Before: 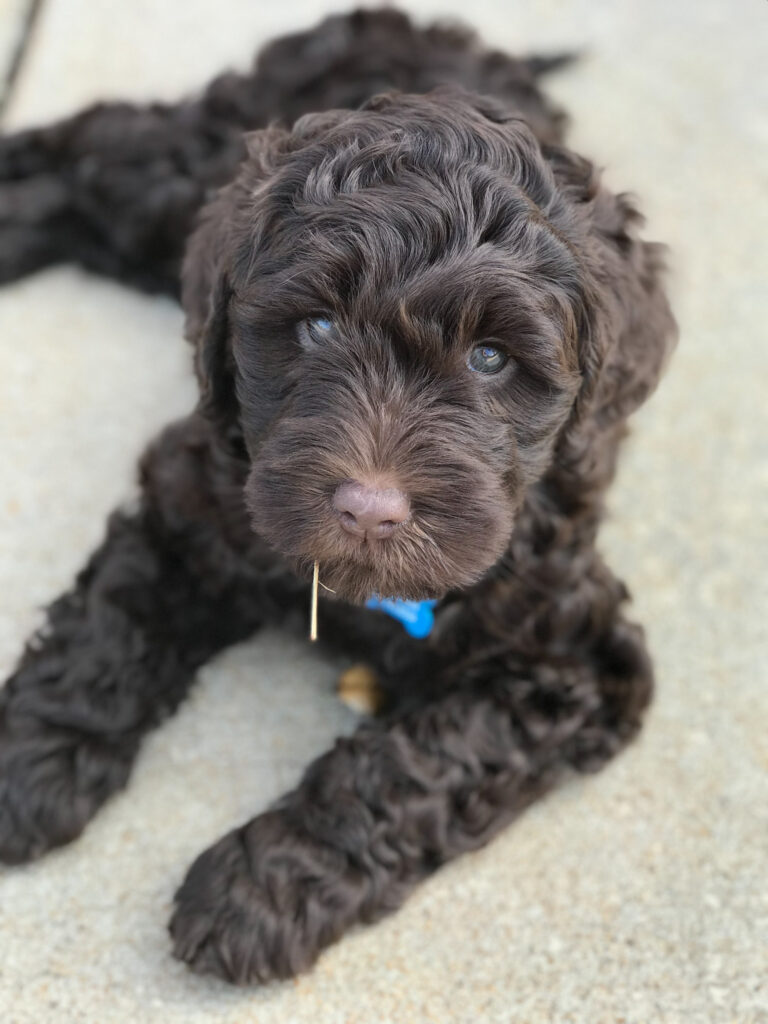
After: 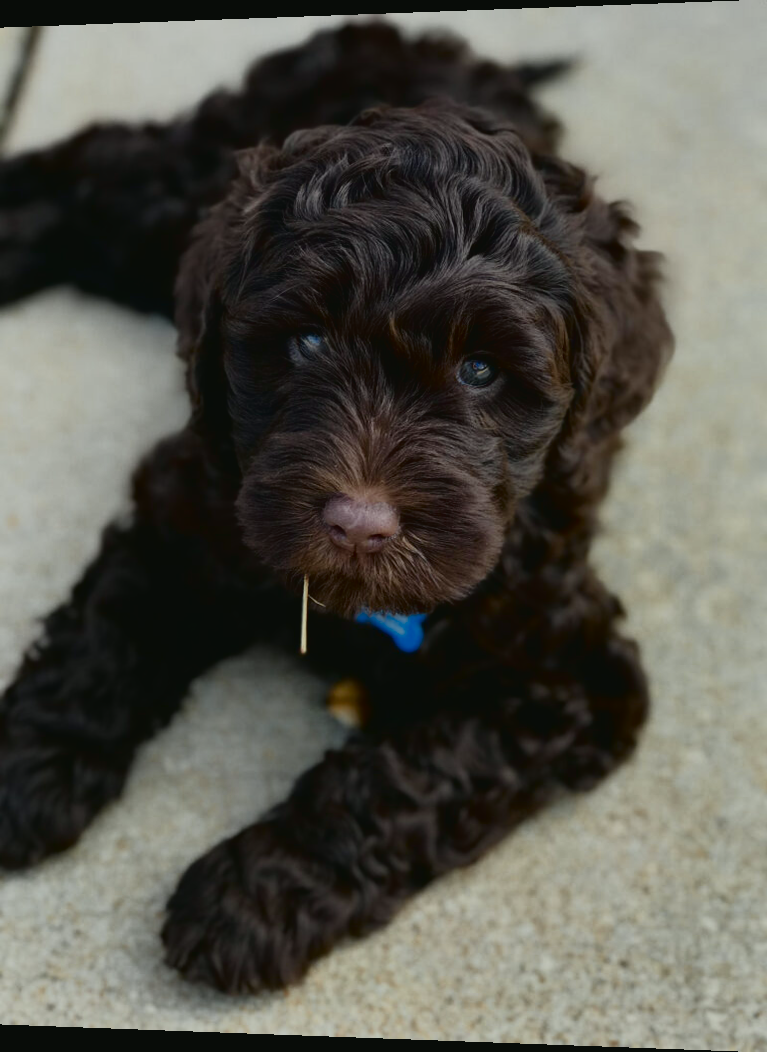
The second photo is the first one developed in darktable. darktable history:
tone equalizer: -8 EV -1.84 EV, -7 EV -1.16 EV, -6 EV -1.62 EV, smoothing diameter 25%, edges refinement/feathering 10, preserve details guided filter
tone curve: curves: ch0 [(0, 0.03) (0.037, 0.045) (0.123, 0.123) (0.19, 0.186) (0.277, 0.279) (0.474, 0.517) (0.584, 0.664) (0.678, 0.777) (0.875, 0.92) (1, 0.965)]; ch1 [(0, 0) (0.243, 0.245) (0.402, 0.41) (0.493, 0.487) (0.508, 0.503) (0.531, 0.532) (0.551, 0.556) (0.637, 0.671) (0.694, 0.732) (1, 1)]; ch2 [(0, 0) (0.249, 0.216) (0.356, 0.329) (0.424, 0.442) (0.476, 0.477) (0.498, 0.503) (0.517, 0.524) (0.532, 0.547) (0.562, 0.576) (0.614, 0.644) (0.706, 0.748) (0.808, 0.809) (0.991, 0.968)], color space Lab, independent channels, preserve colors none
filmic rgb: black relative exposure -7.65 EV, white relative exposure 4.56 EV, hardness 3.61
rotate and perspective: lens shift (horizontal) -0.055, automatic cropping off
contrast brightness saturation: brightness -0.52
